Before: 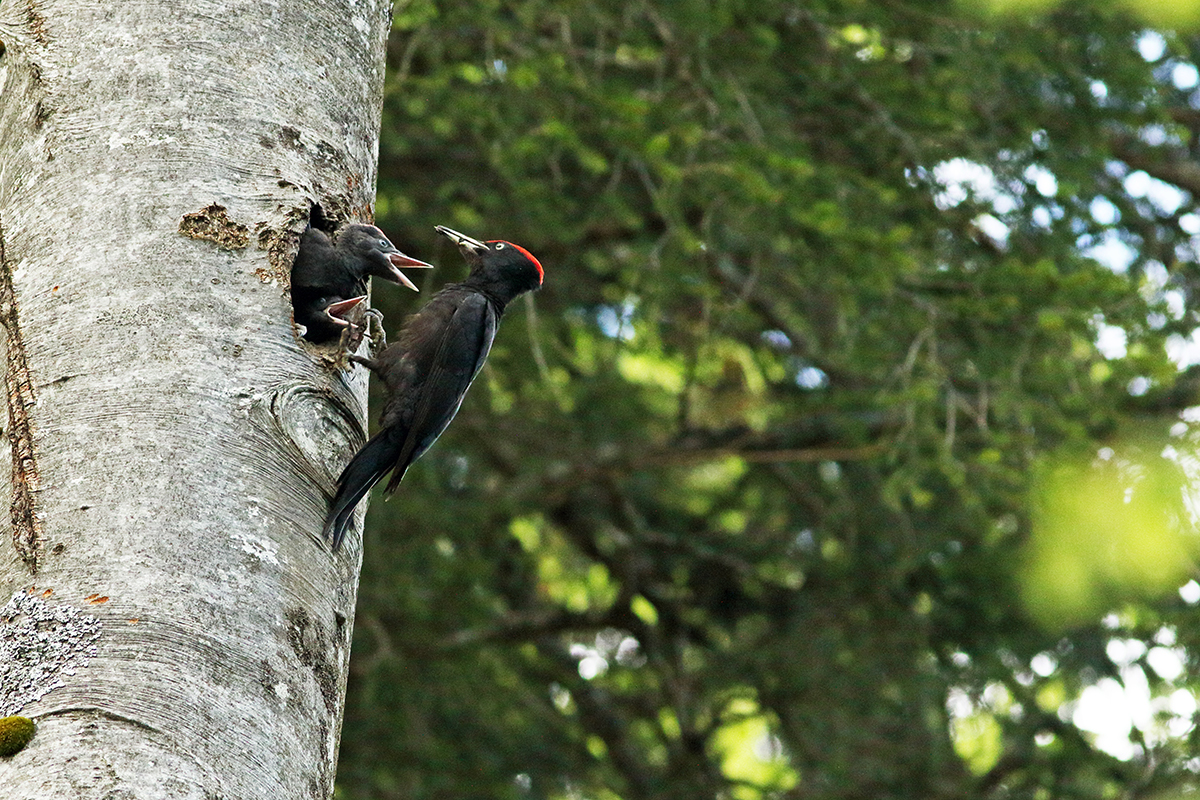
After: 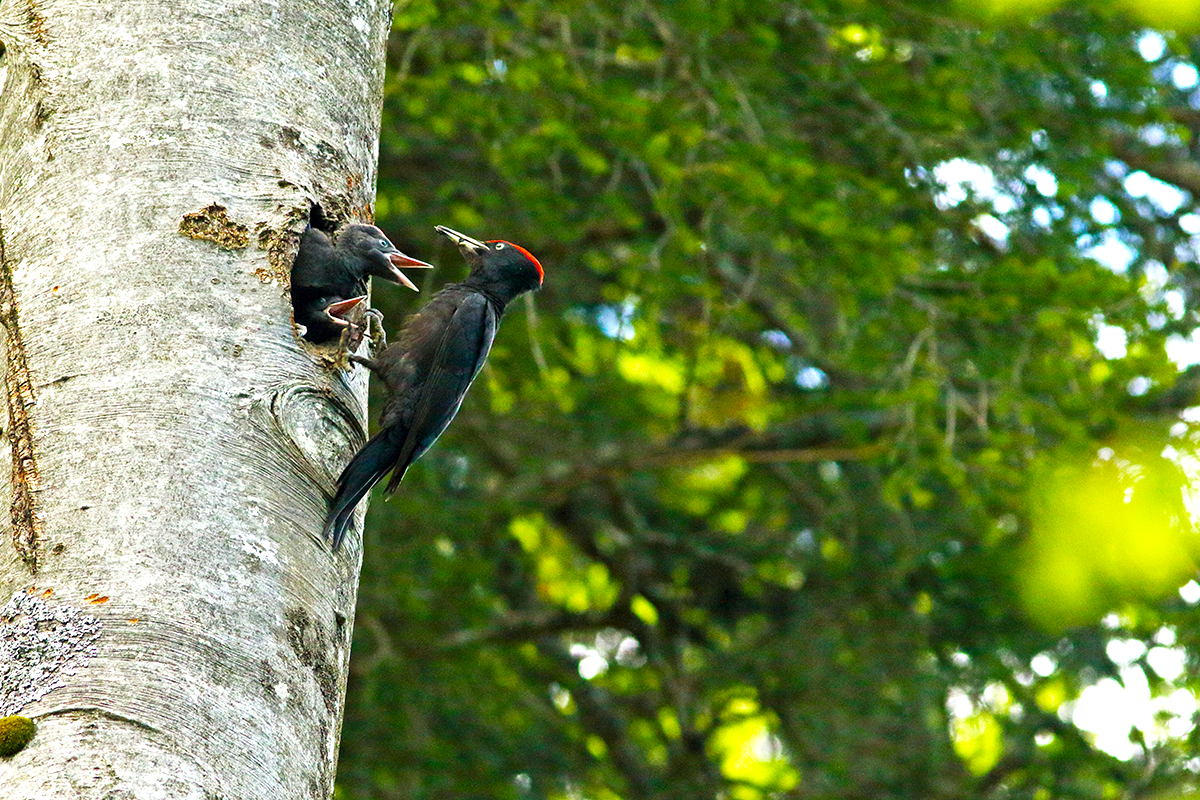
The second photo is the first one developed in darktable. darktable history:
color balance rgb: shadows lift › chroma 2.04%, shadows lift › hue 220.72°, linear chroma grading › global chroma 19.652%, perceptual saturation grading › global saturation 25.642%, perceptual brilliance grading › global brilliance 9.721%, perceptual brilliance grading › shadows 14.41%
